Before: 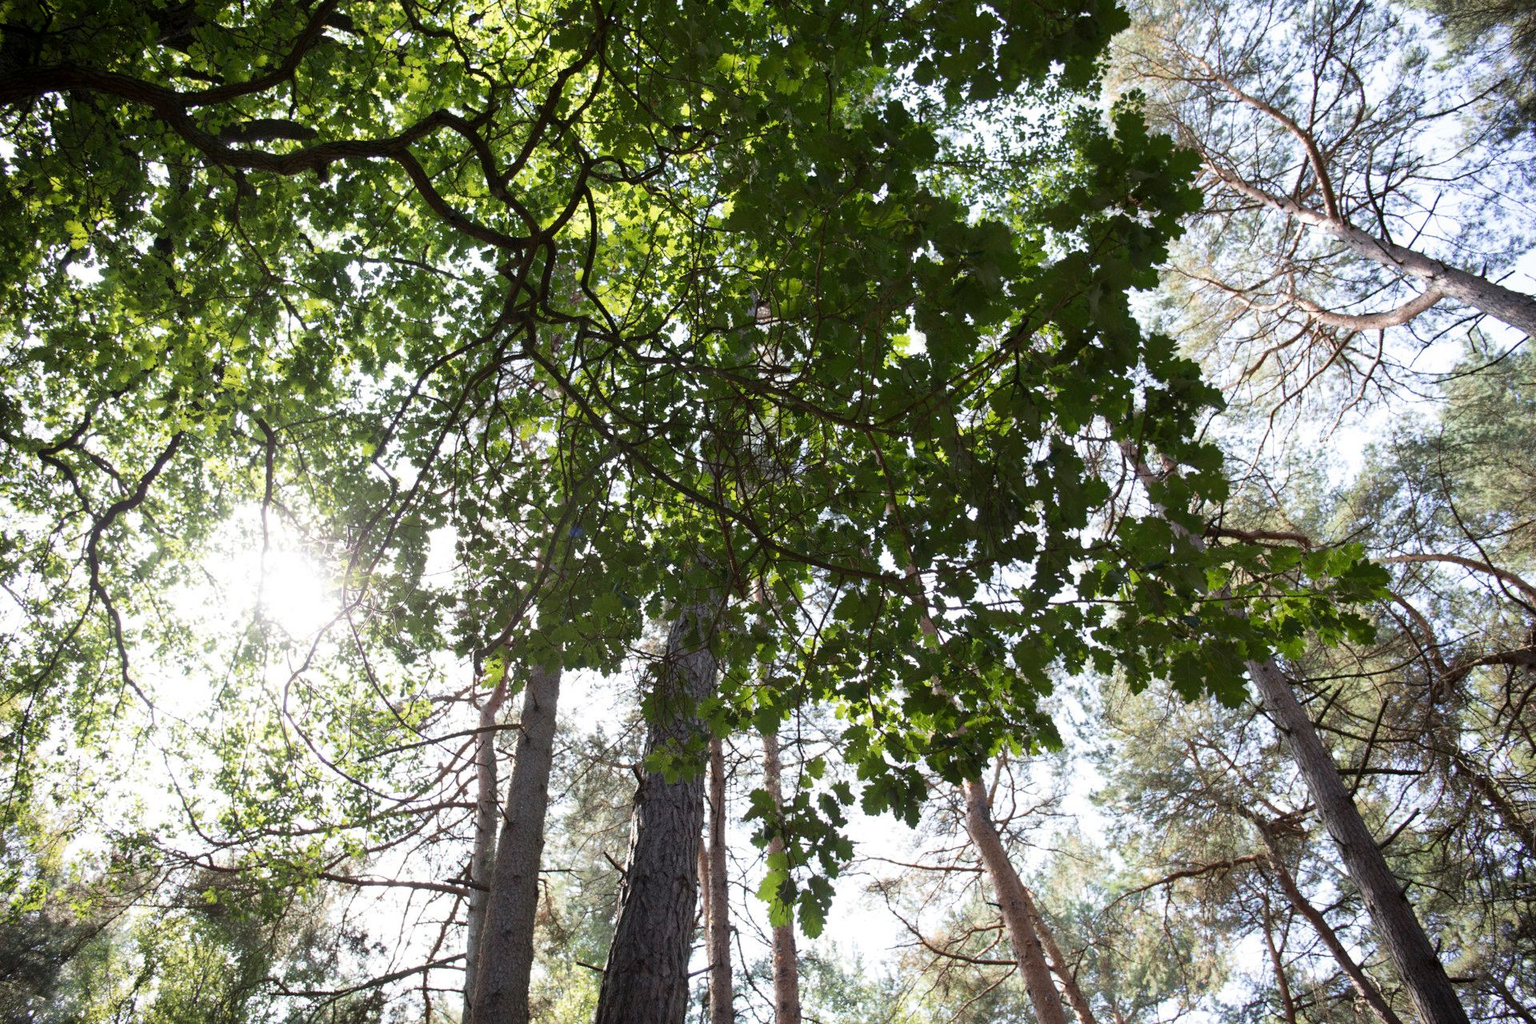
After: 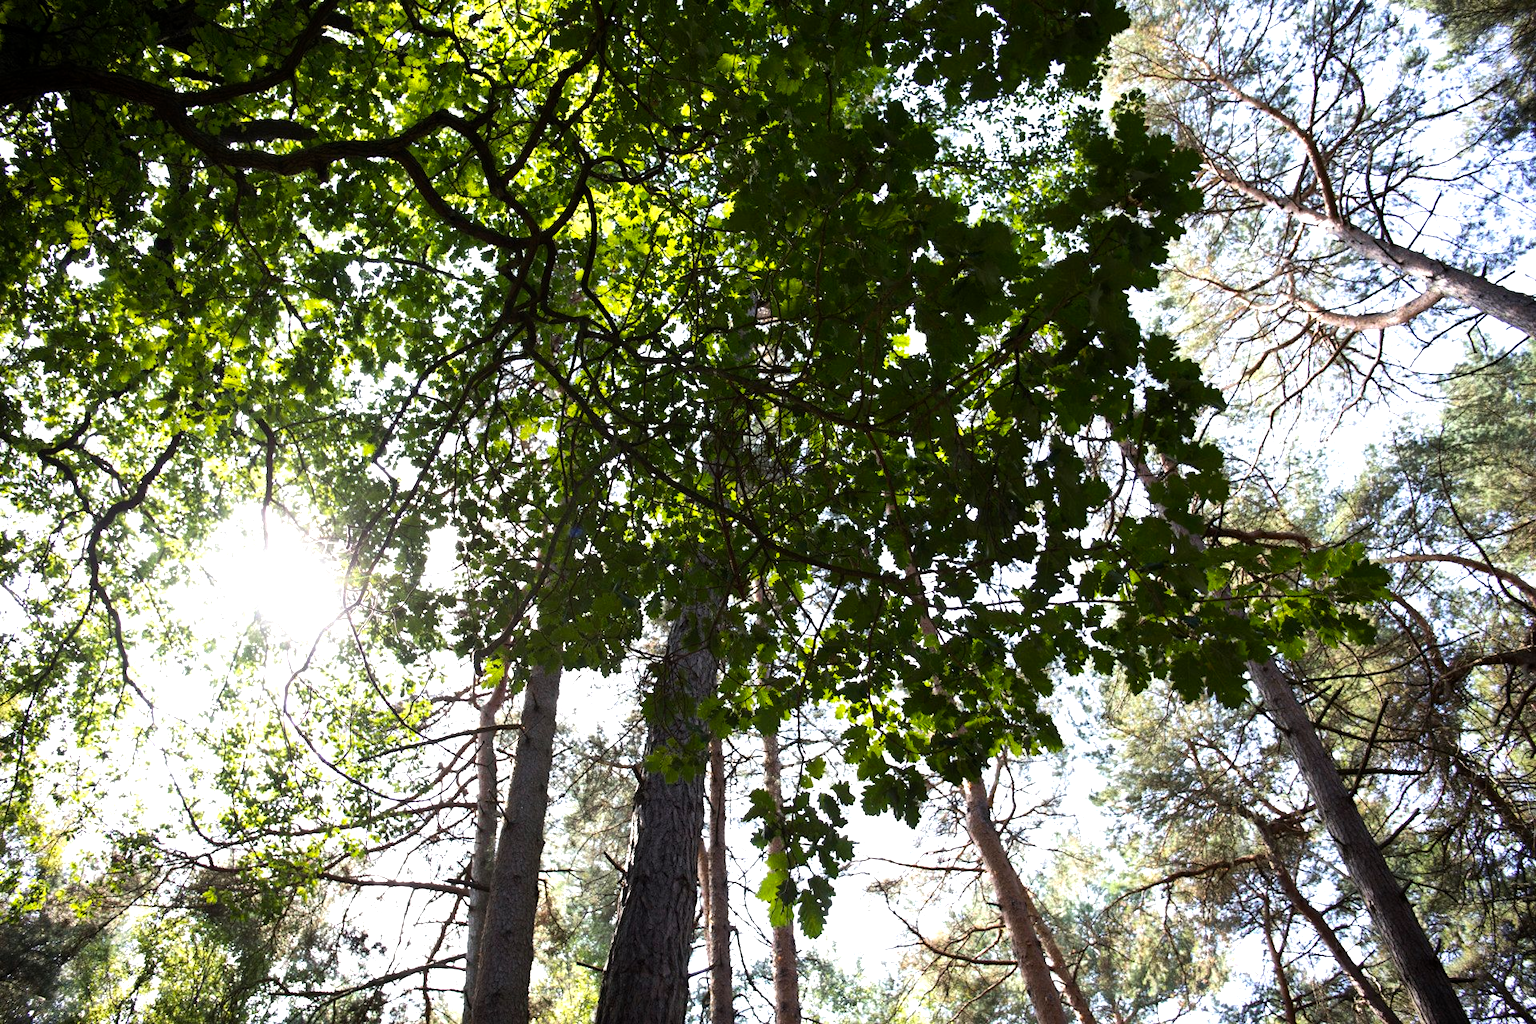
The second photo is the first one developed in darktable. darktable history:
color balance rgb: power › luminance -9.157%, perceptual saturation grading › global saturation 25.056%, perceptual brilliance grading › global brilliance 15.814%, perceptual brilliance grading › shadows -34.533%, global vibrance 14.519%
